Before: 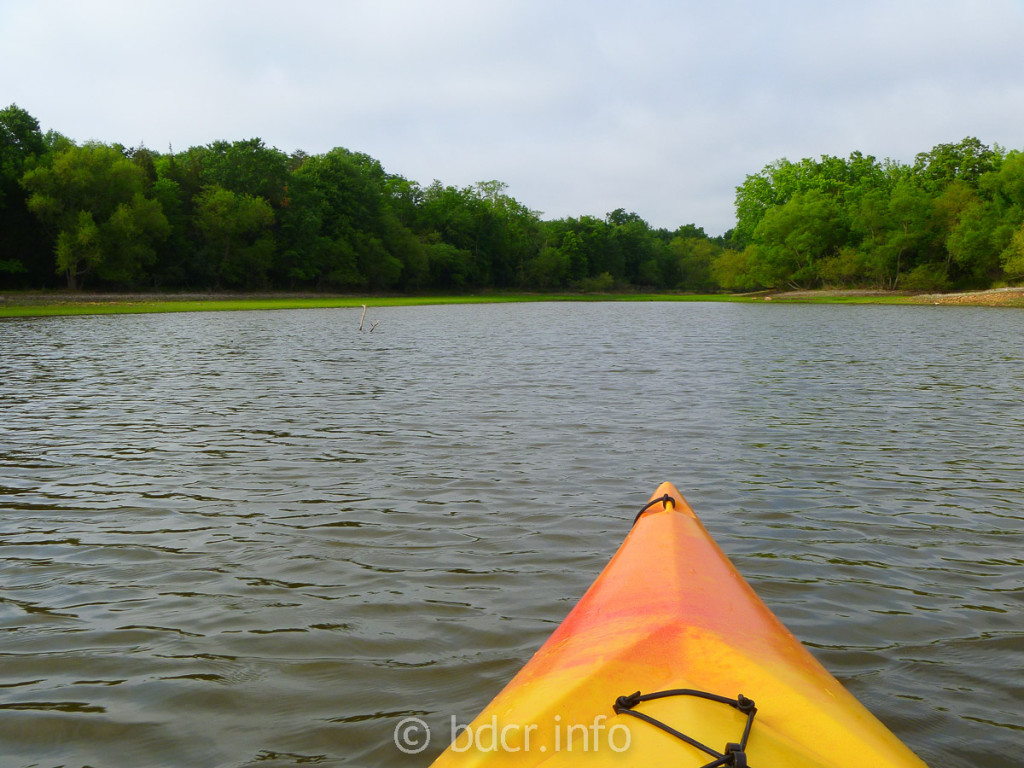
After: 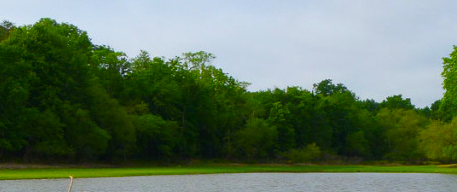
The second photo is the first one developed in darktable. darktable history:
crop: left 28.64%, top 16.832%, right 26.637%, bottom 58.055%
color balance rgb: linear chroma grading › global chroma 15%, perceptual saturation grading › global saturation 30%
shadows and highlights: soften with gaussian
